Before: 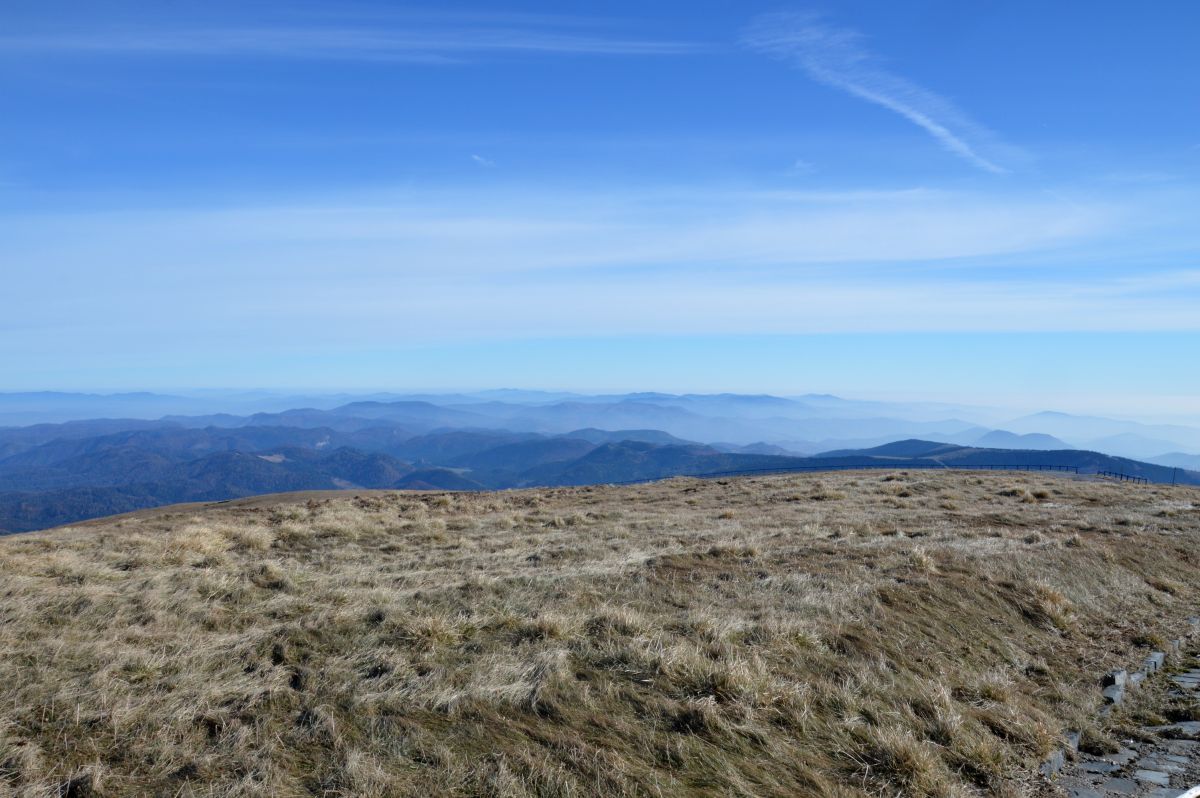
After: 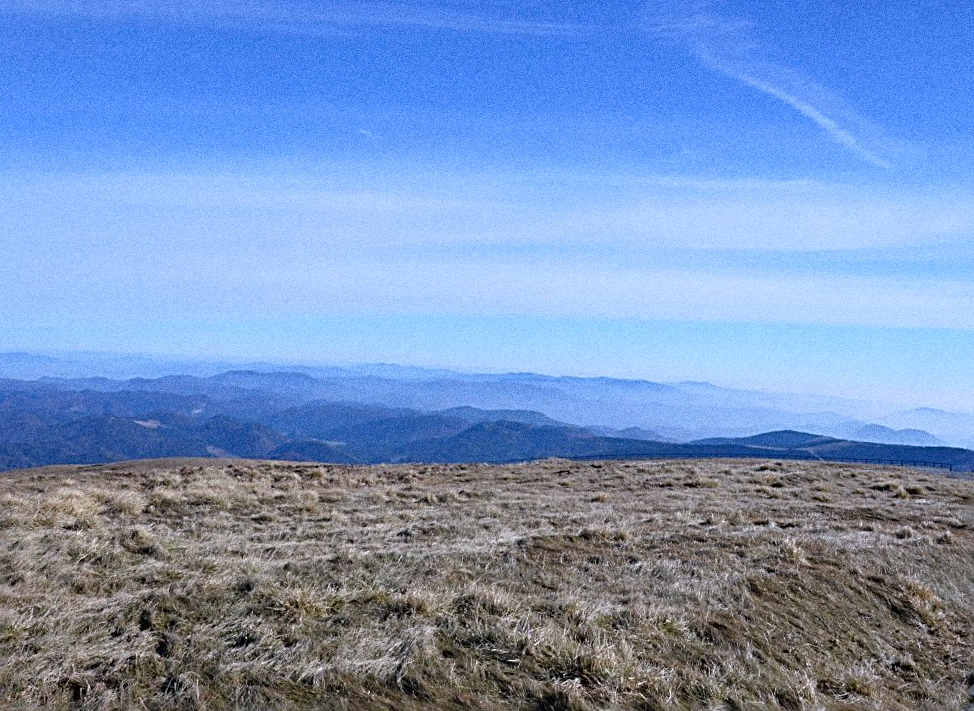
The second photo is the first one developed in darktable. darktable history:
white balance: red 1.004, blue 1.096
grain: coarseness 0.09 ISO, strength 40%
crop: left 11.225%, top 5.381%, right 9.565%, bottom 10.314%
sharpen: radius 2.817, amount 0.715
rotate and perspective: rotation 2.27°, automatic cropping off
